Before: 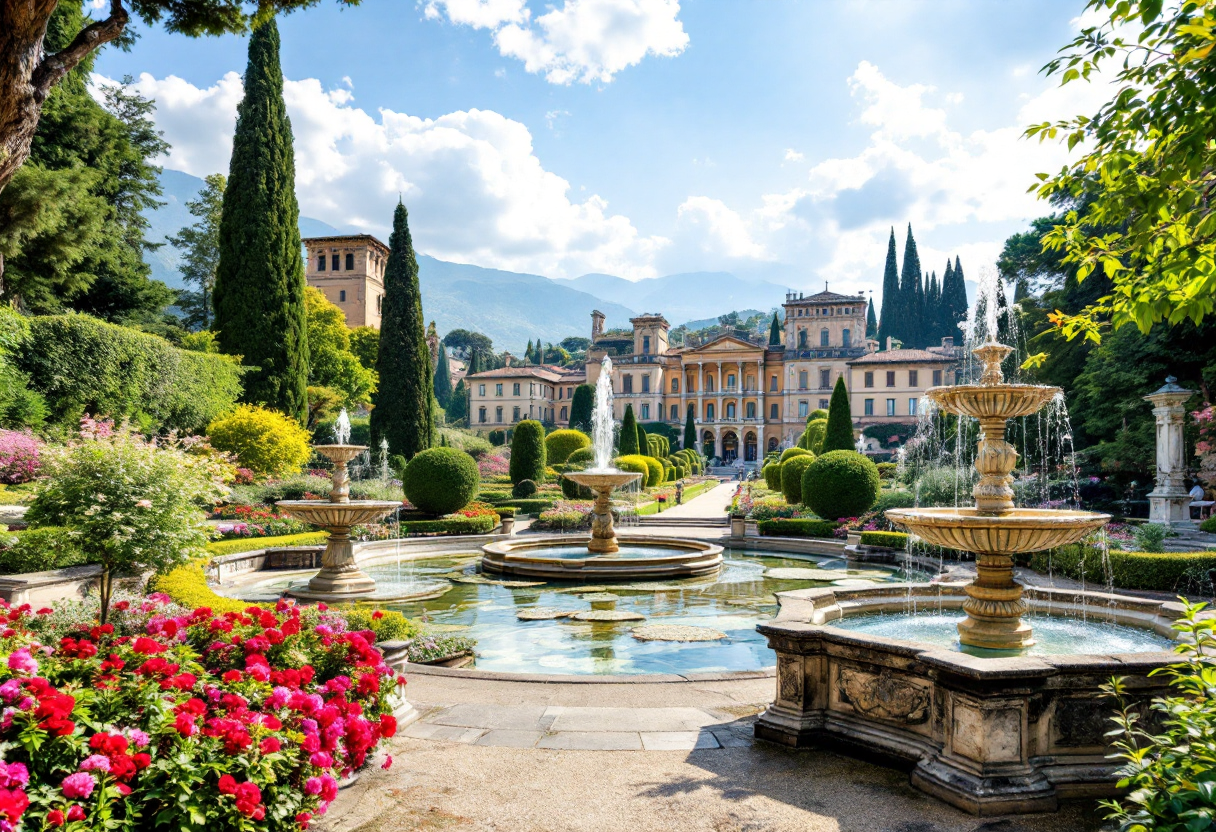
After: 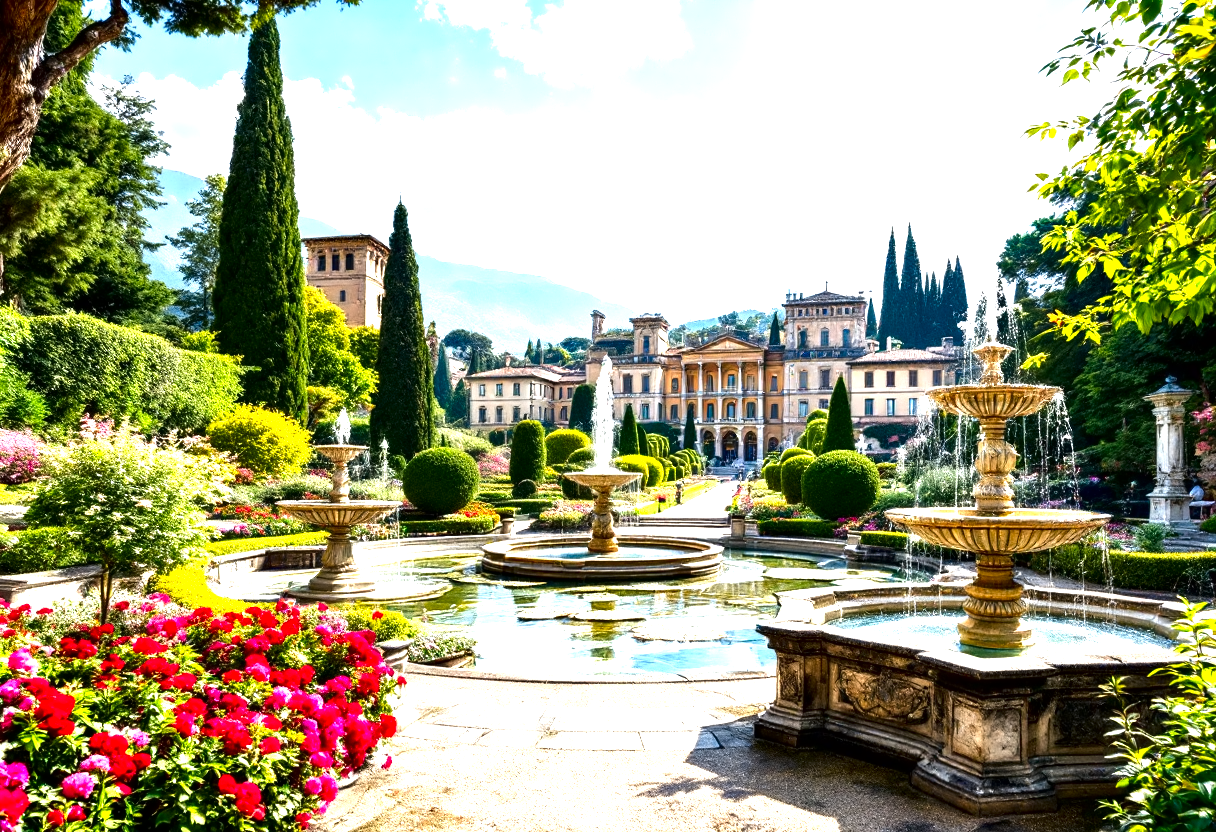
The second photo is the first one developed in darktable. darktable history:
exposure: black level correction 0, exposure 1.096 EV, compensate highlight preservation false
contrast brightness saturation: brightness -0.249, saturation 0.201
contrast equalizer: y [[0.5 ×4, 0.524, 0.59], [0.5 ×6], [0.5 ×6], [0, 0, 0, 0.01, 0.045, 0.012], [0, 0, 0, 0.044, 0.195, 0.131]]
